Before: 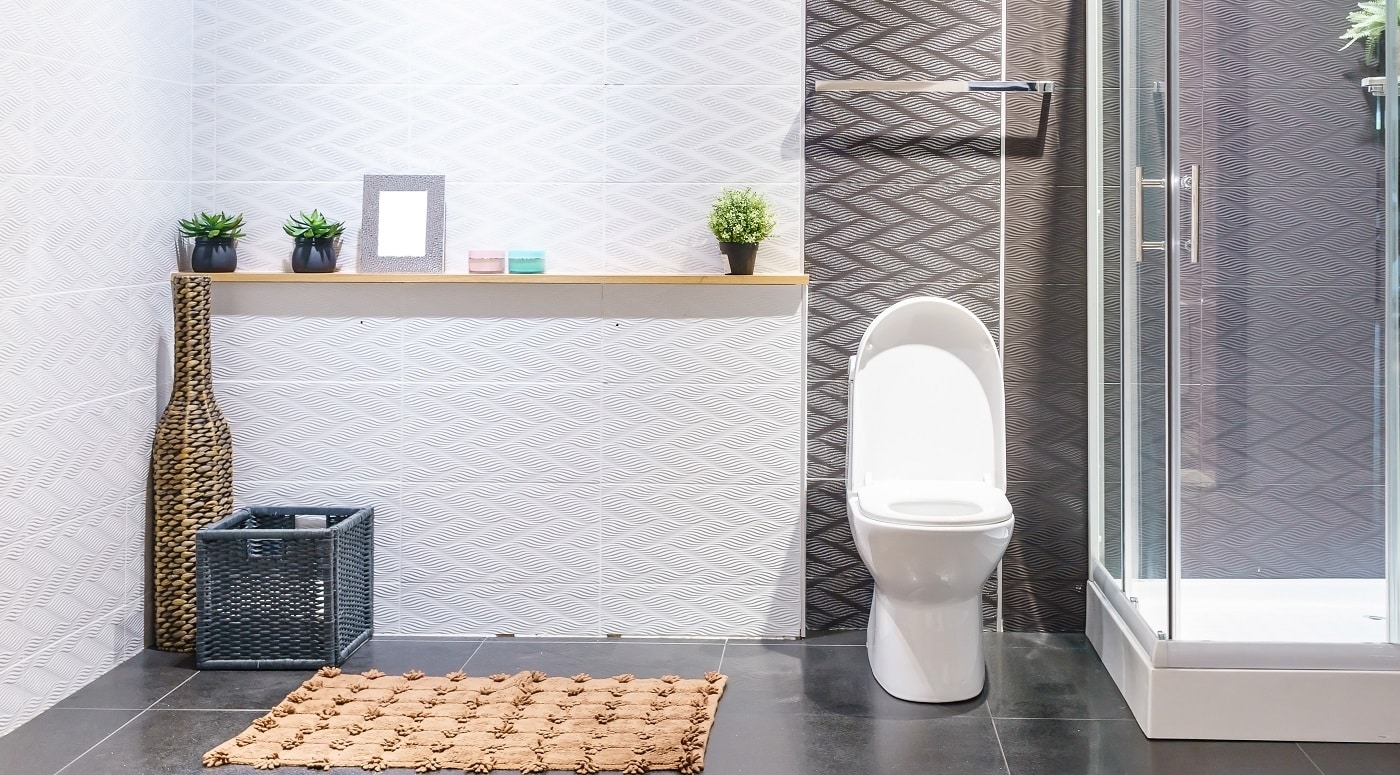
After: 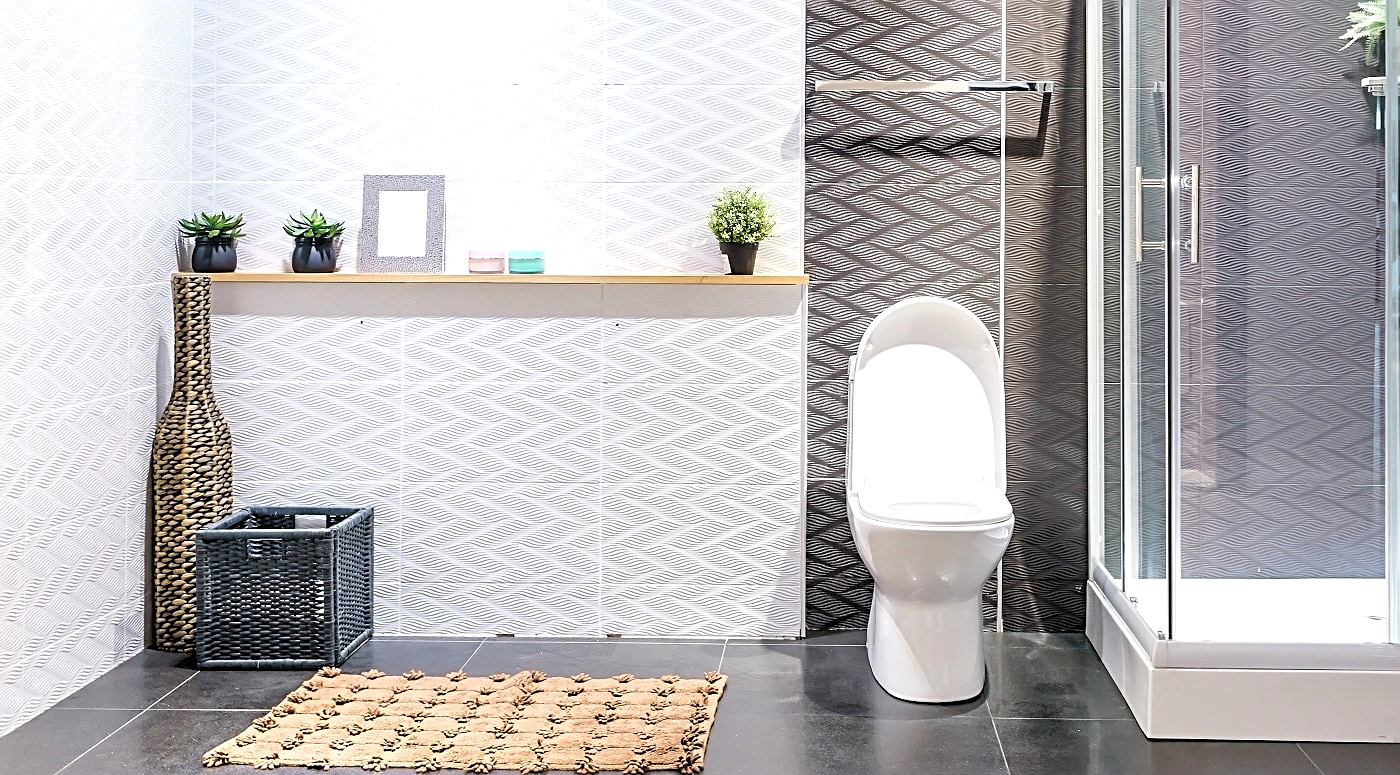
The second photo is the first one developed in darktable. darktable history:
sharpen: radius 2.767
rgb levels: levels [[0.01, 0.419, 0.839], [0, 0.5, 1], [0, 0.5, 1]]
